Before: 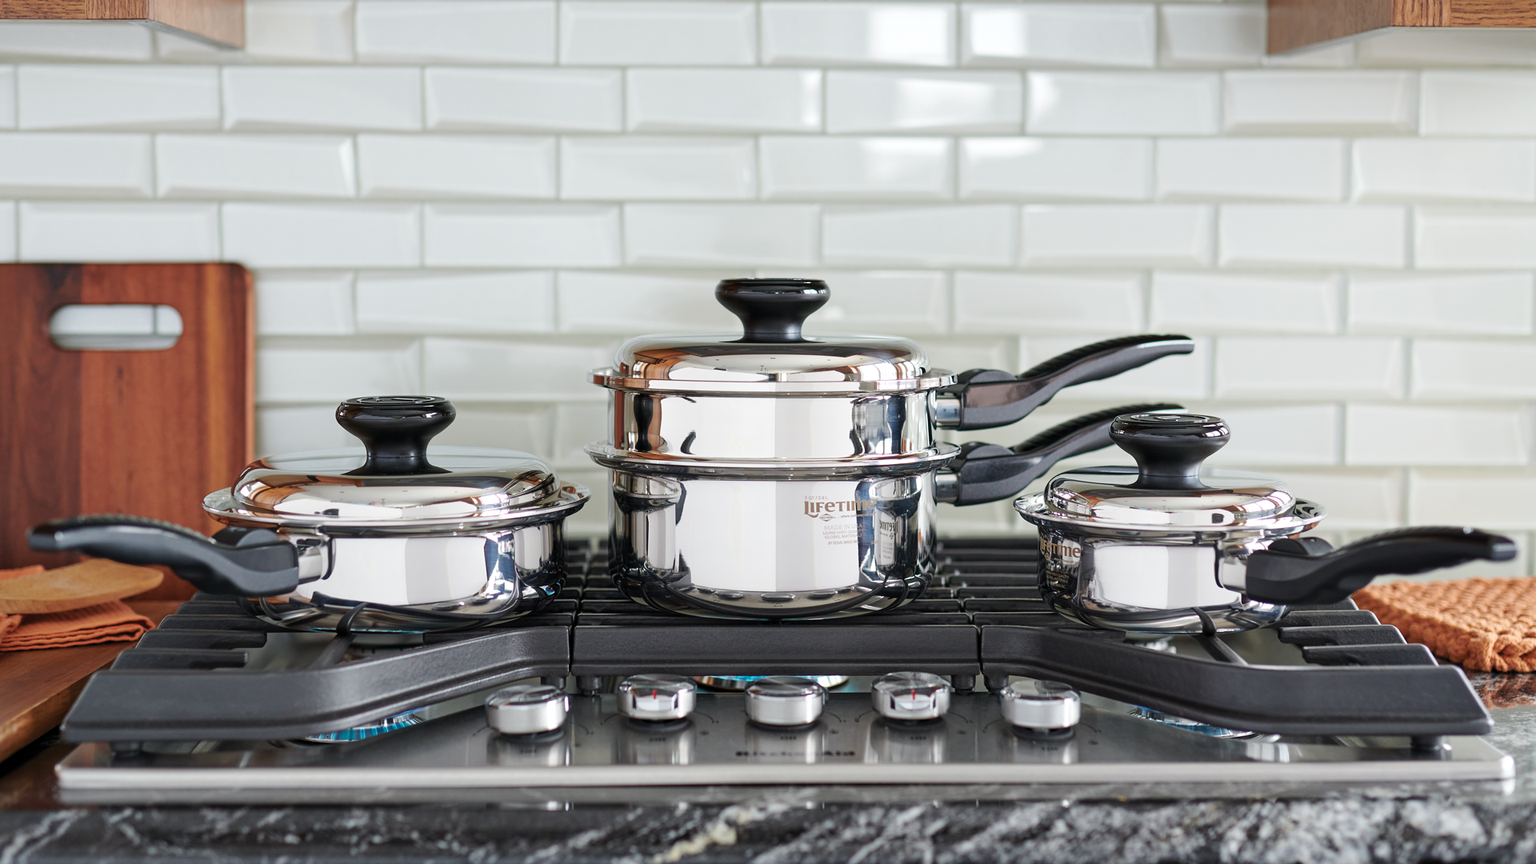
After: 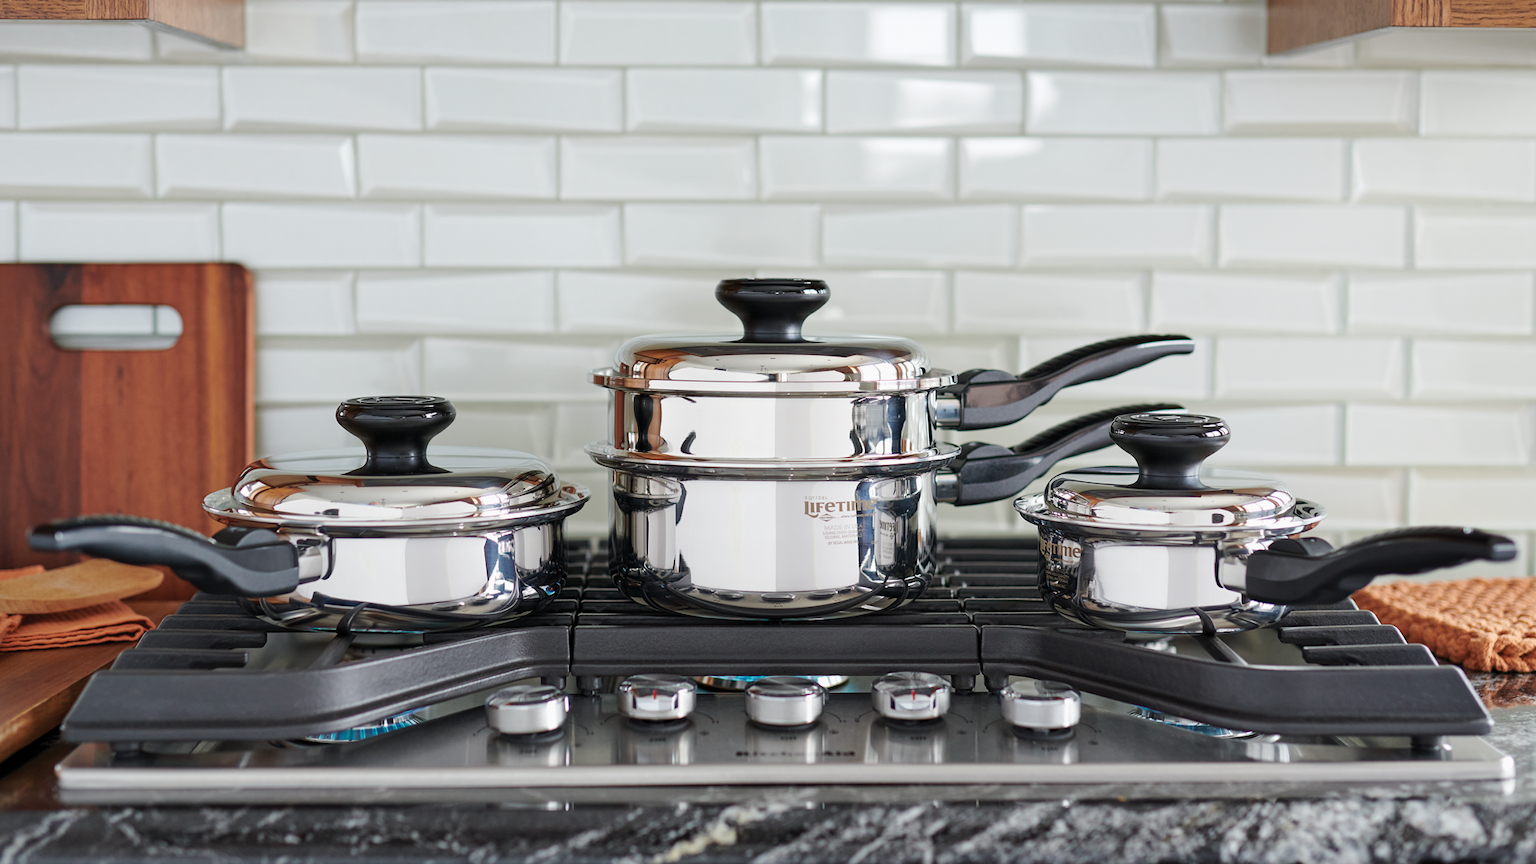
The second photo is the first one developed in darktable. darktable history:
exposure: exposure -0.07 EV, compensate exposure bias true, compensate highlight preservation false
